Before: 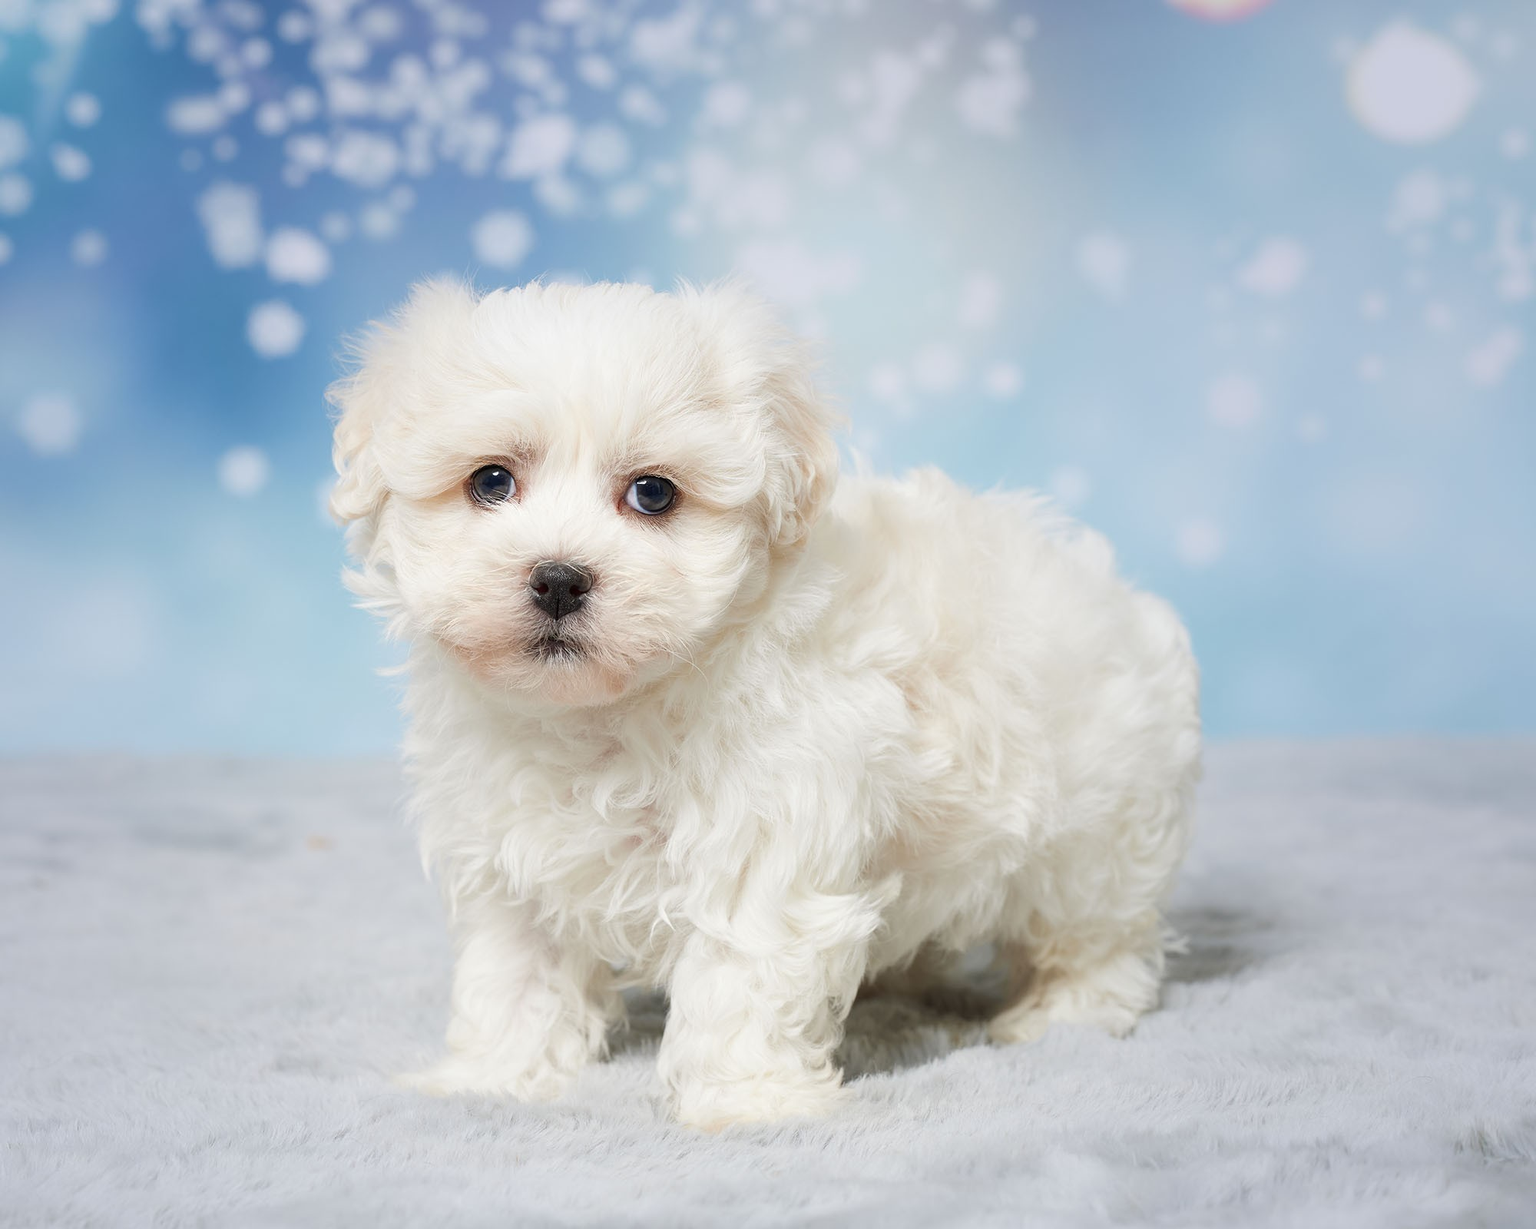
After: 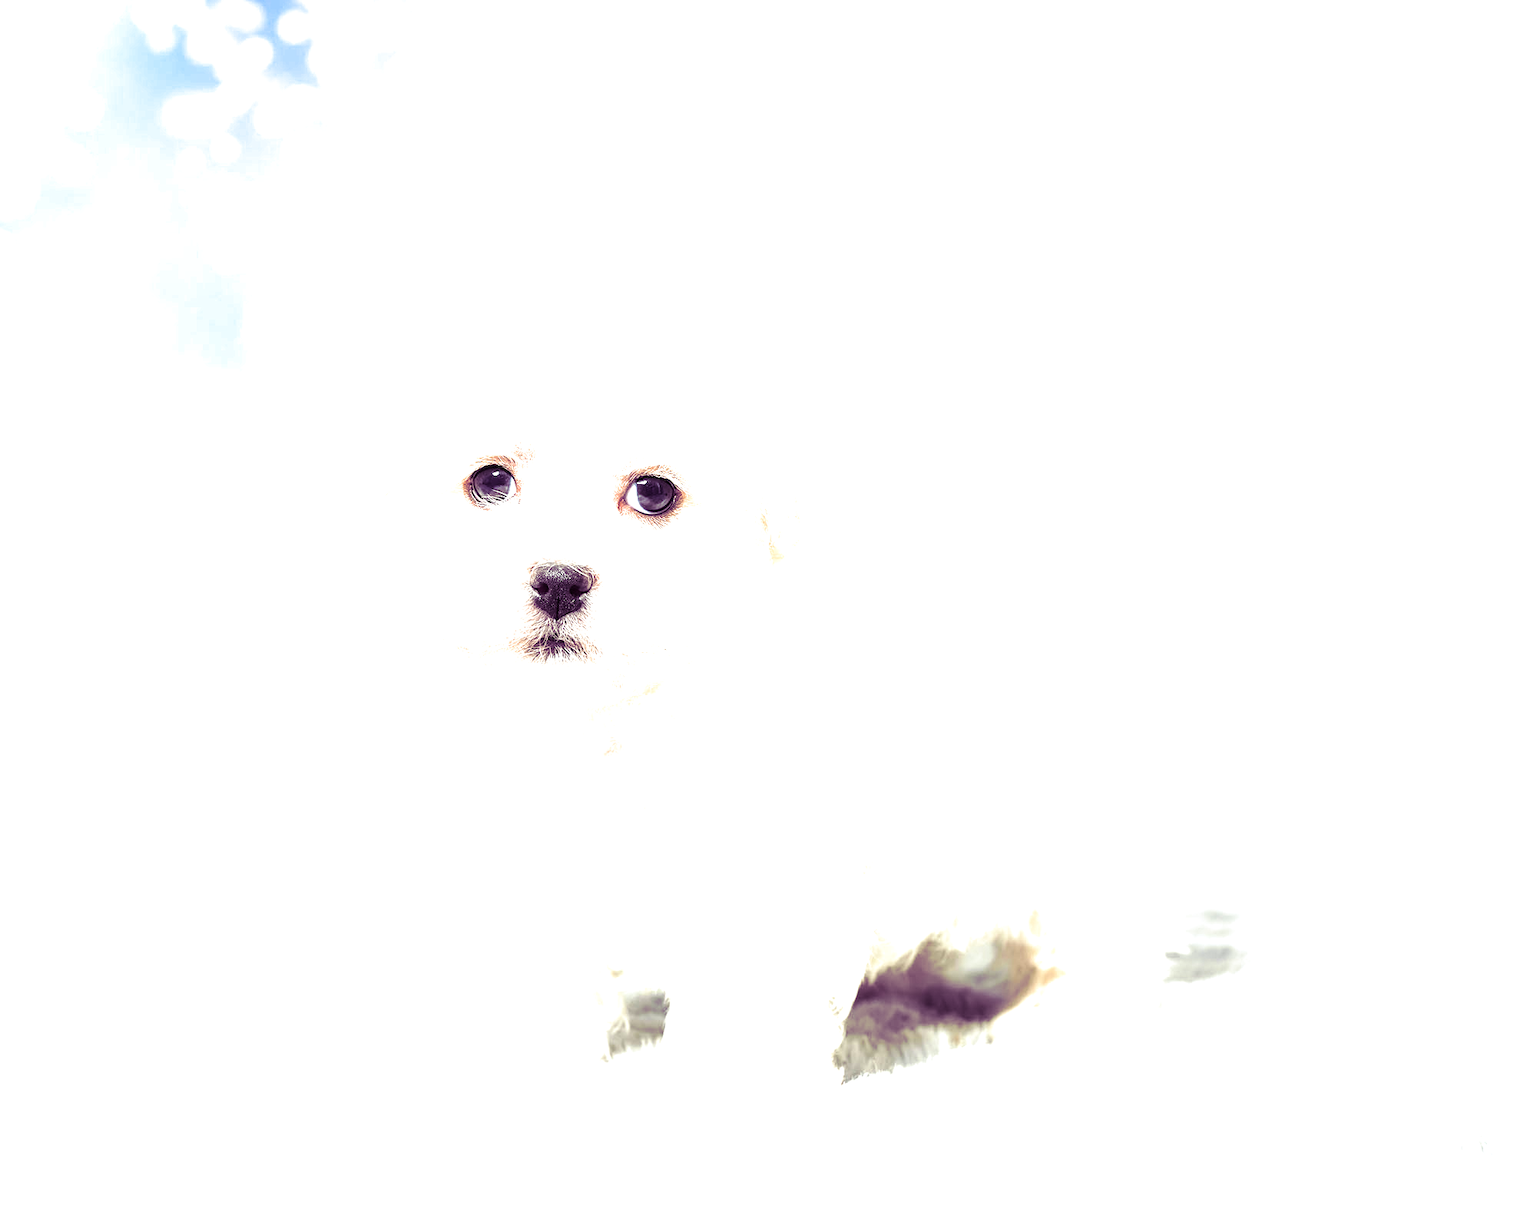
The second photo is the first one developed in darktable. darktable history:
tone equalizer: -8 EV -0.75 EV, -7 EV -0.7 EV, -6 EV -0.6 EV, -5 EV -0.4 EV, -3 EV 0.4 EV, -2 EV 0.6 EV, -1 EV 0.7 EV, +0 EV 0.75 EV, edges refinement/feathering 500, mask exposure compensation -1.57 EV, preserve details no
exposure: exposure 1.25 EV, compensate exposure bias true, compensate highlight preservation false
split-toning: shadows › hue 277.2°, shadows › saturation 0.74
